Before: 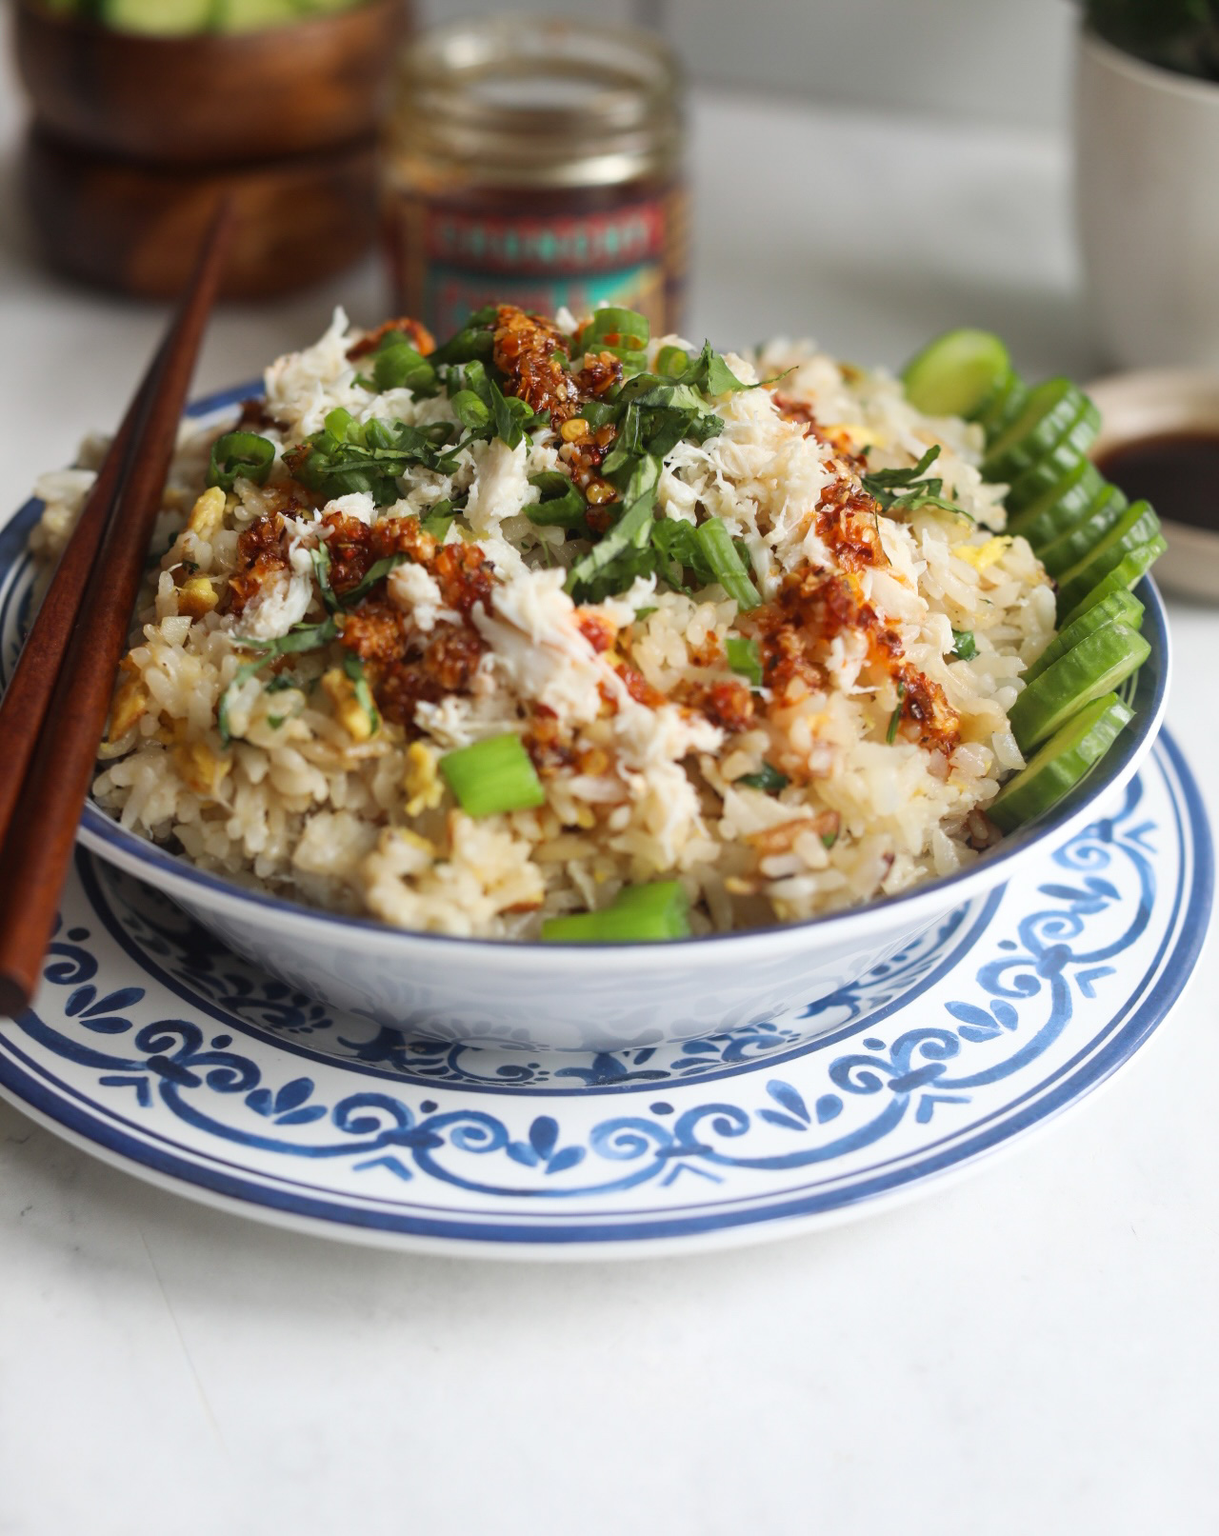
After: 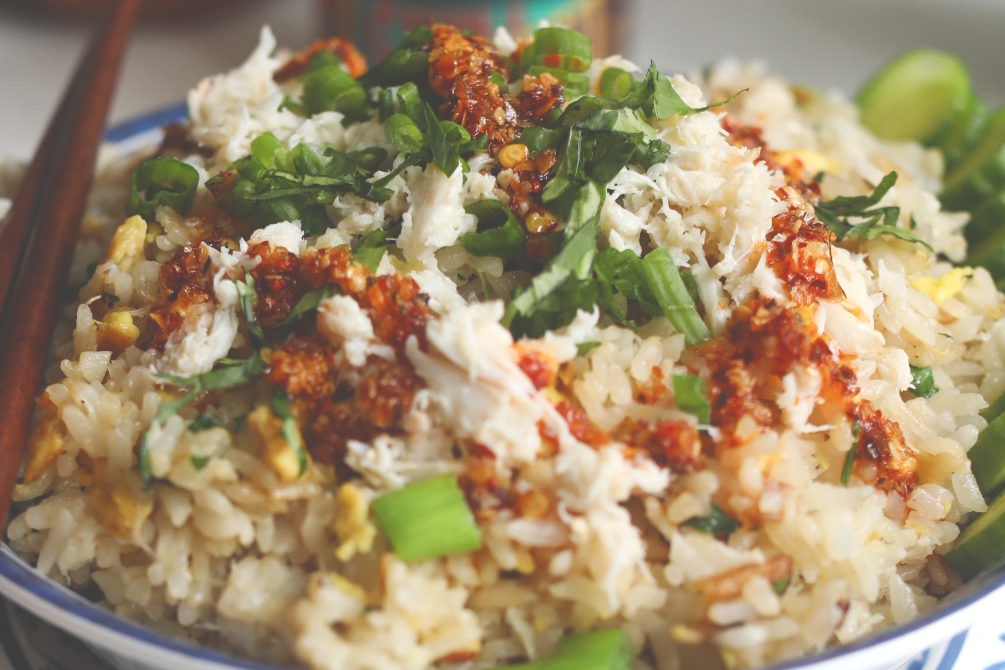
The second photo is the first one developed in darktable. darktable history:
crop: left 7.036%, top 18.398%, right 14.379%, bottom 40.043%
color balance rgb: perceptual saturation grading › global saturation 20%, perceptual saturation grading › highlights -25%, perceptual saturation grading › shadows 25%
exposure: black level correction -0.041, exposure 0.064 EV, compensate highlight preservation false
